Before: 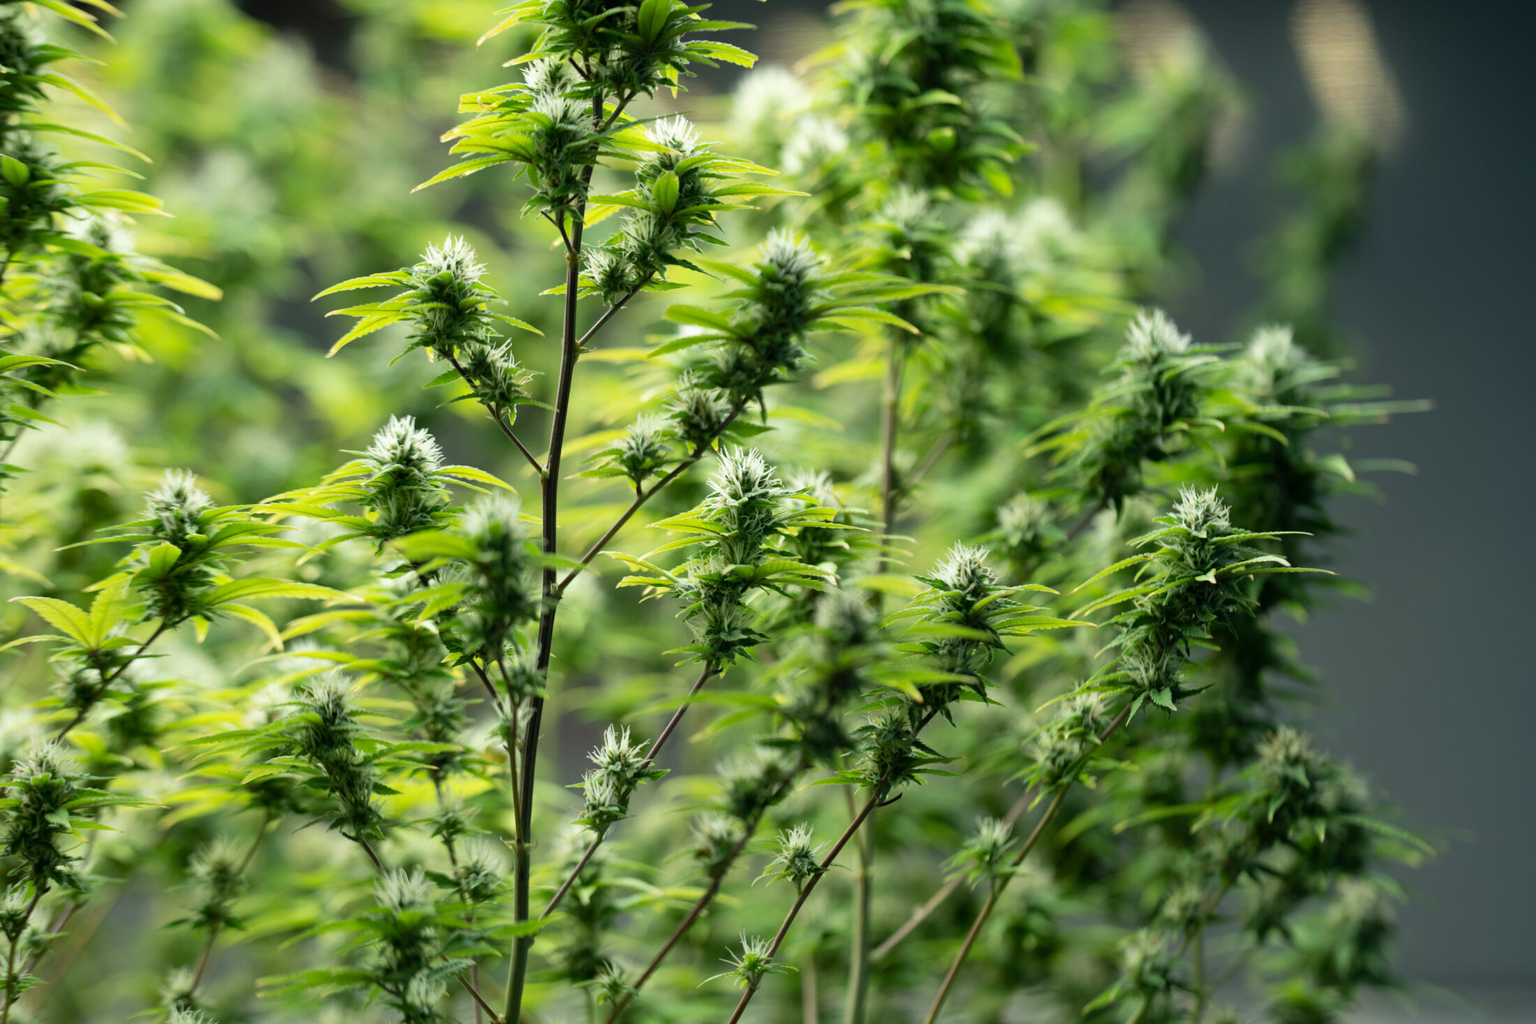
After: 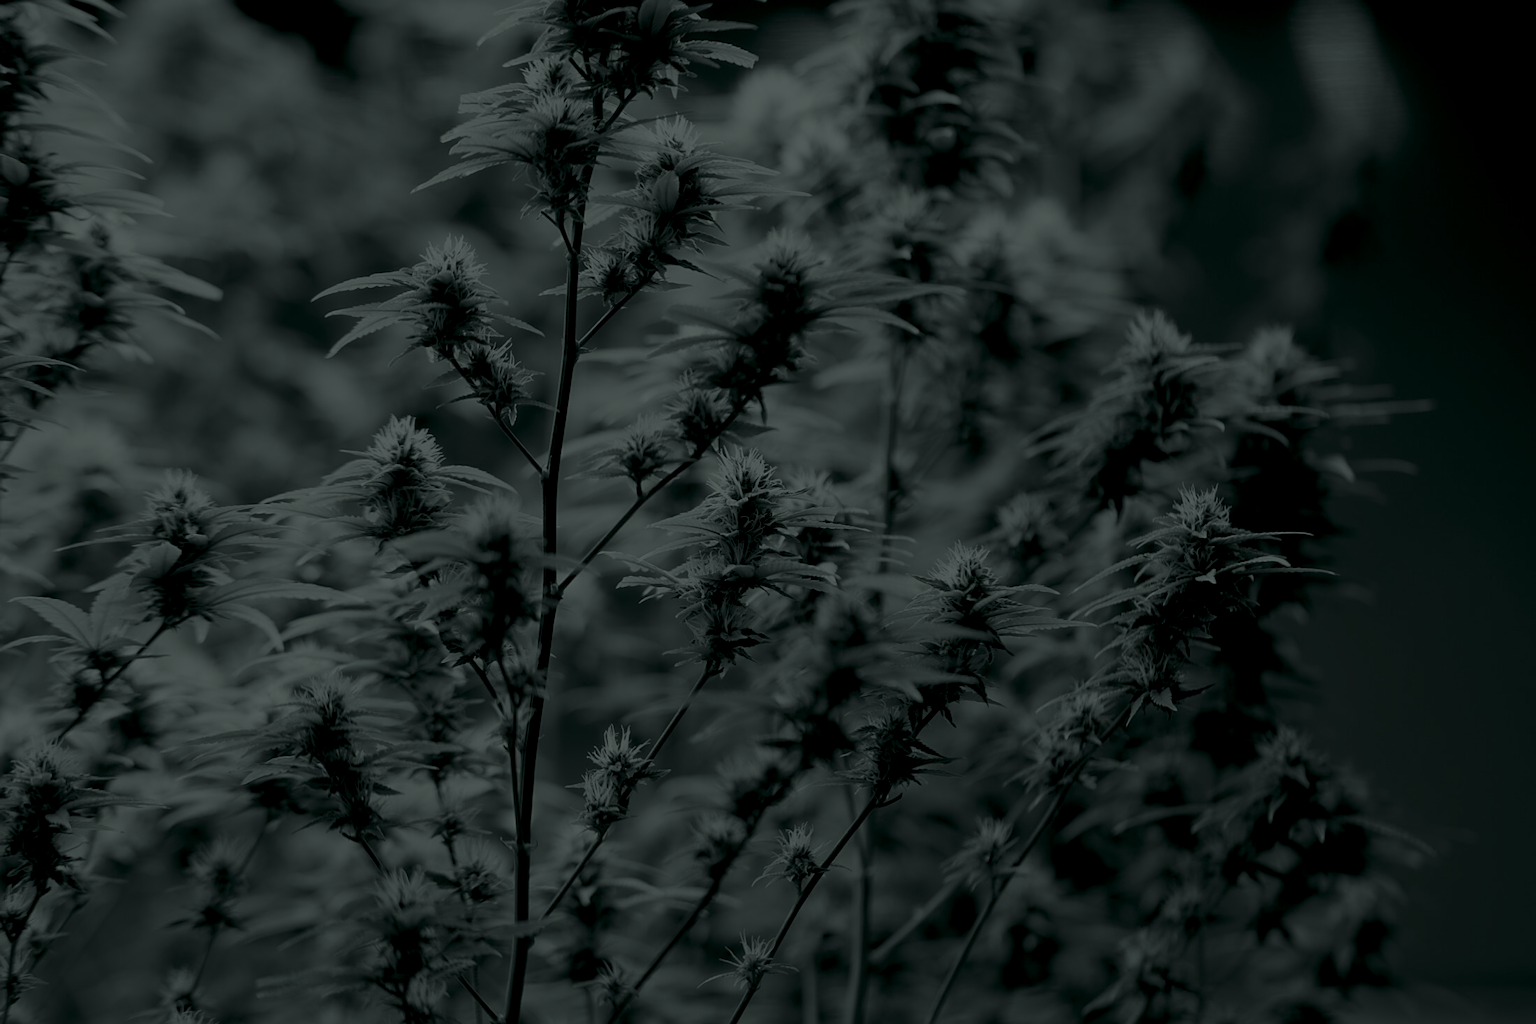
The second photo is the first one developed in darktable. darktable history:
sharpen: on, module defaults
soften: size 10%, saturation 50%, brightness 0.2 EV, mix 10%
colorize: hue 90°, saturation 19%, lightness 1.59%, version 1
